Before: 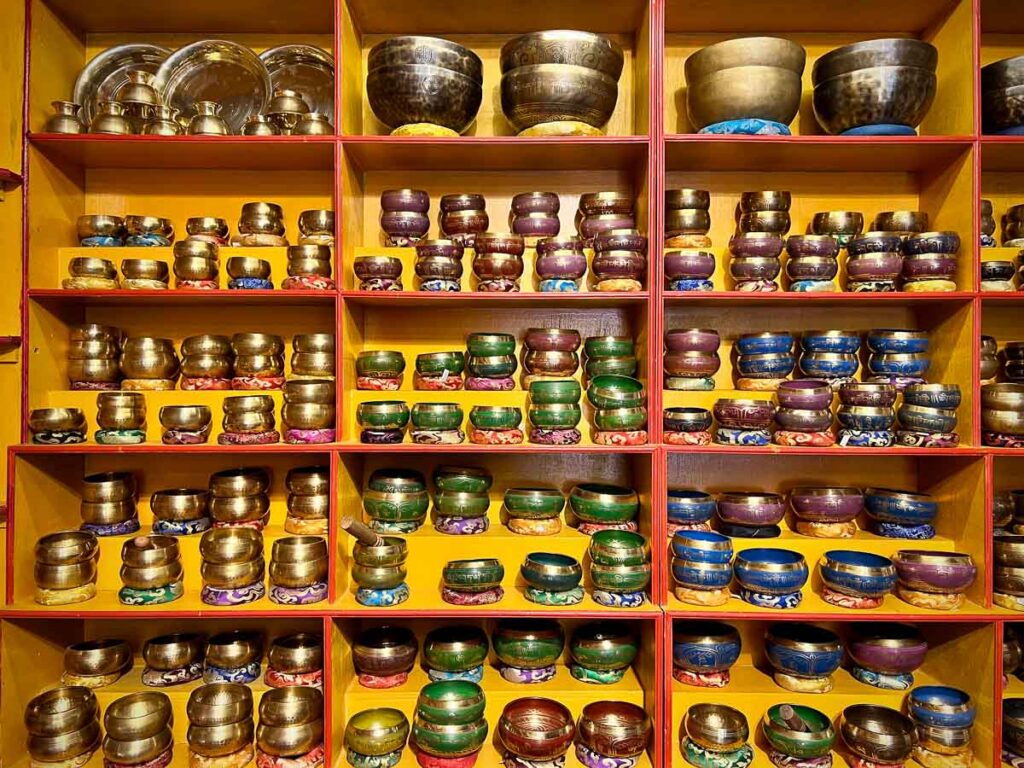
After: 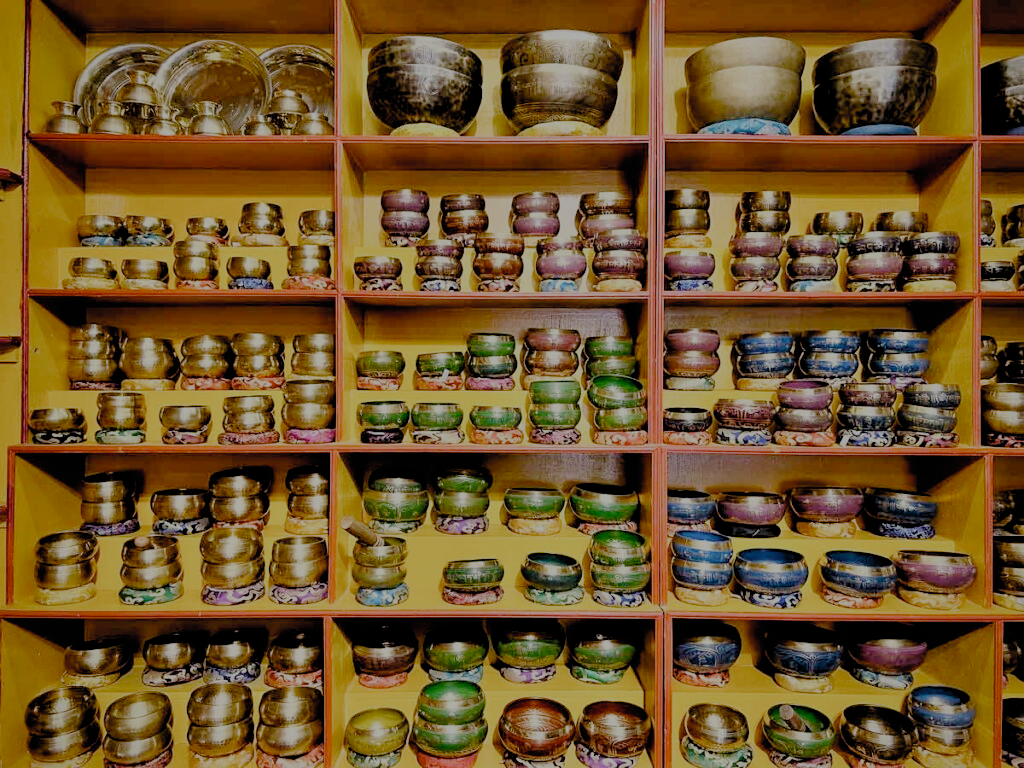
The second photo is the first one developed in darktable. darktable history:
filmic rgb: black relative exposure -4.43 EV, white relative exposure 6.61 EV, hardness 1.89, contrast 0.515, add noise in highlights 0.001, preserve chrominance no, color science v3 (2019), use custom middle-gray values true, contrast in highlights soft
